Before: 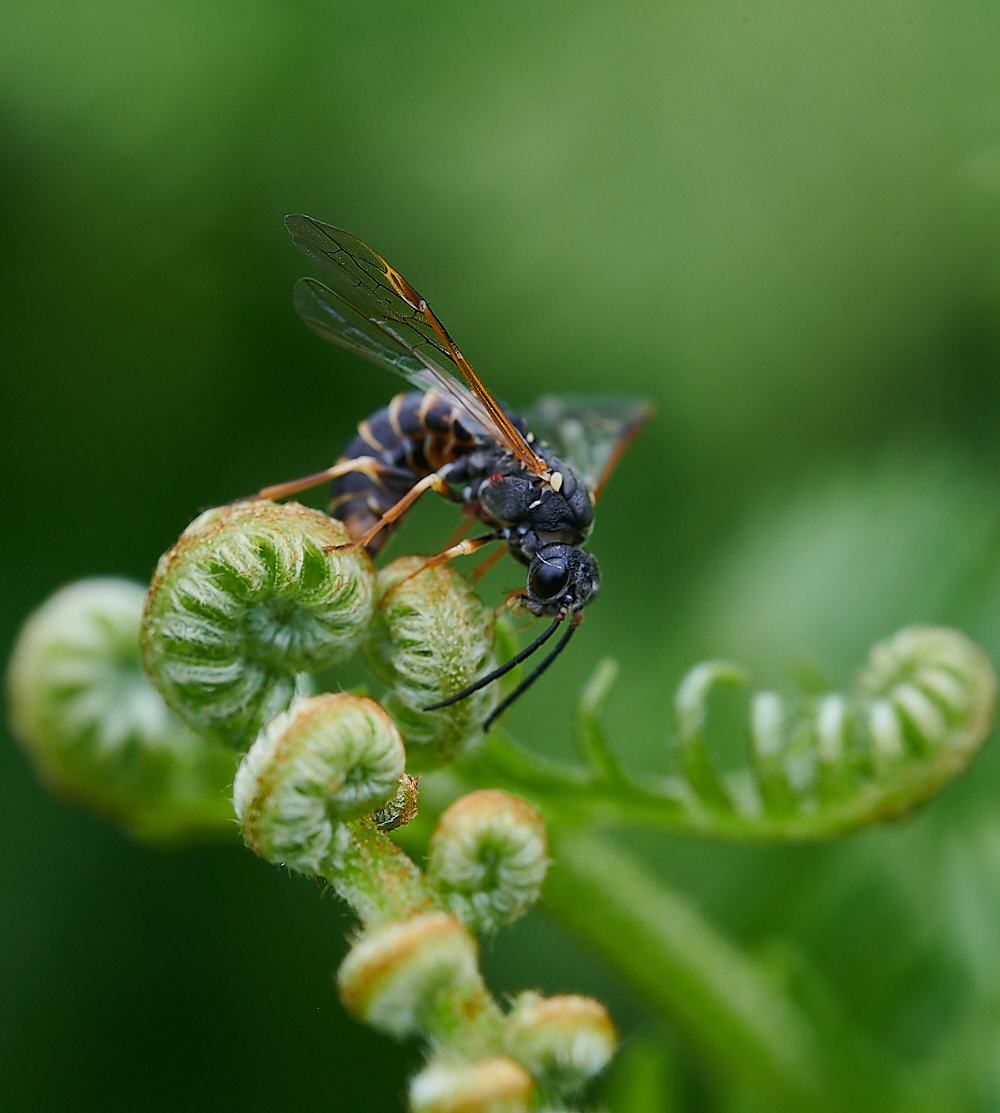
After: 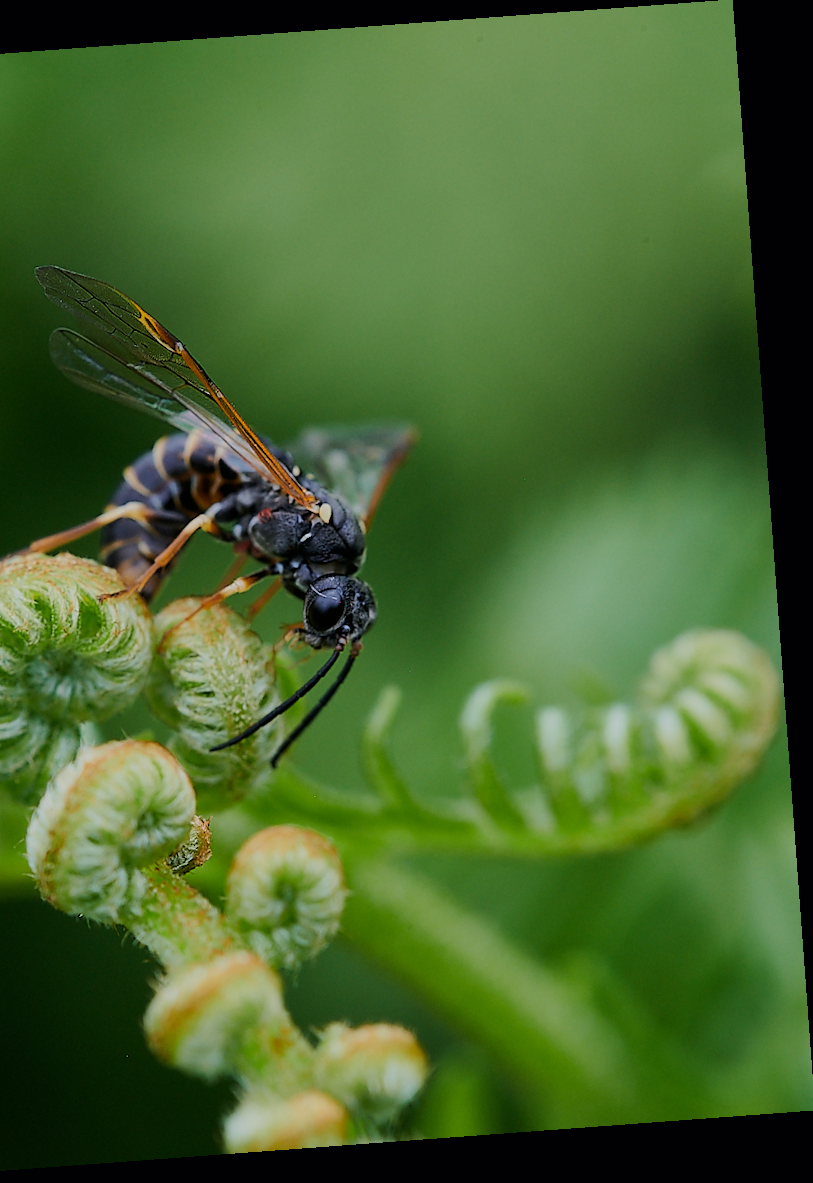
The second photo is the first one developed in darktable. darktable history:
rotate and perspective: rotation -4.25°, automatic cropping off
crop and rotate: left 24.6%
filmic rgb: black relative exposure -7.65 EV, white relative exposure 4.56 EV, hardness 3.61, color science v6 (2022)
